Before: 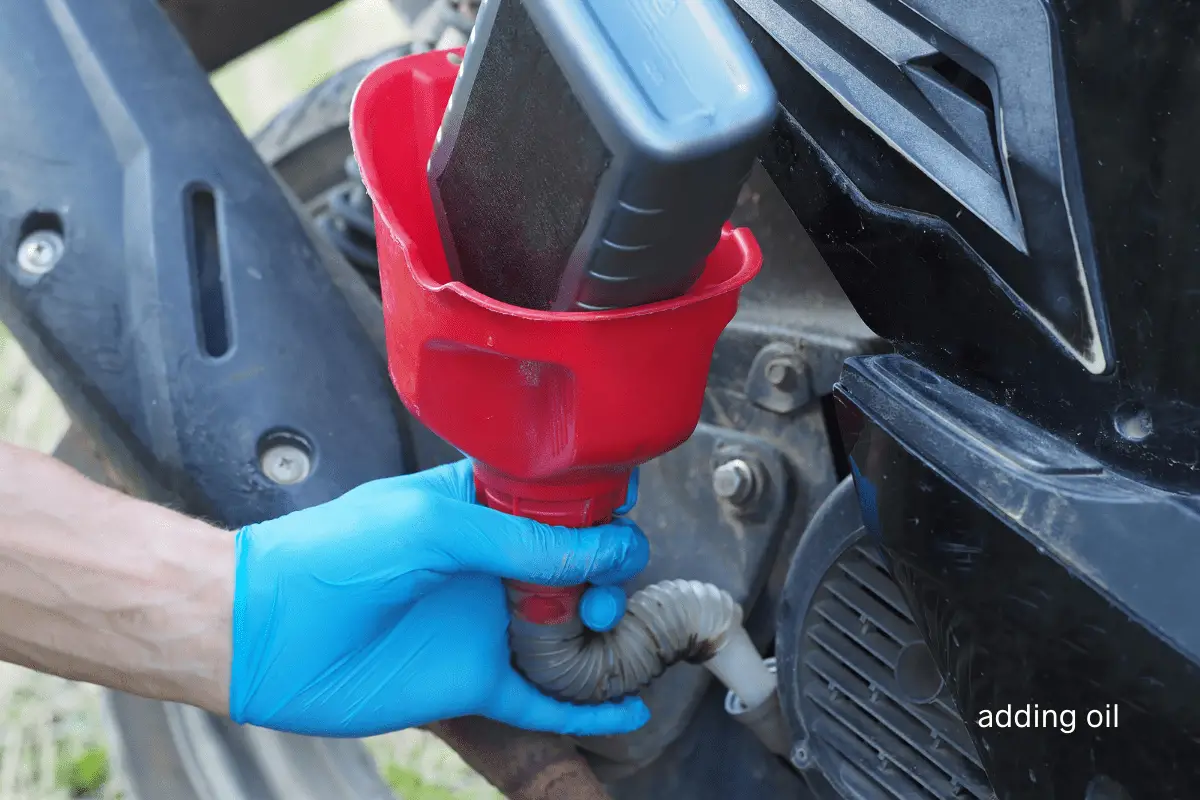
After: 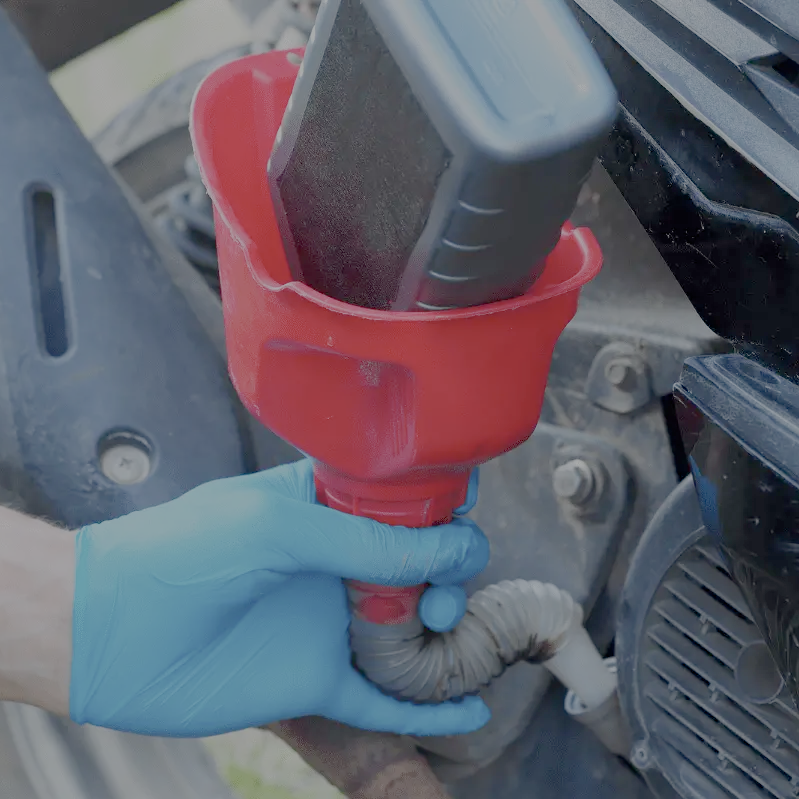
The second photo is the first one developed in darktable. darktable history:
filmic rgb: white relative exposure 8 EV, threshold 3 EV, structure ↔ texture 100%, target black luminance 0%, hardness 2.44, latitude 76.53%, contrast 0.562, shadows ↔ highlights balance 0%, preserve chrominance no, color science v4 (2020), iterations of high-quality reconstruction 10, type of noise poissonian, enable highlight reconstruction true
crop and rotate: left 13.342%, right 19.991%
exposure: compensate highlight preservation false
